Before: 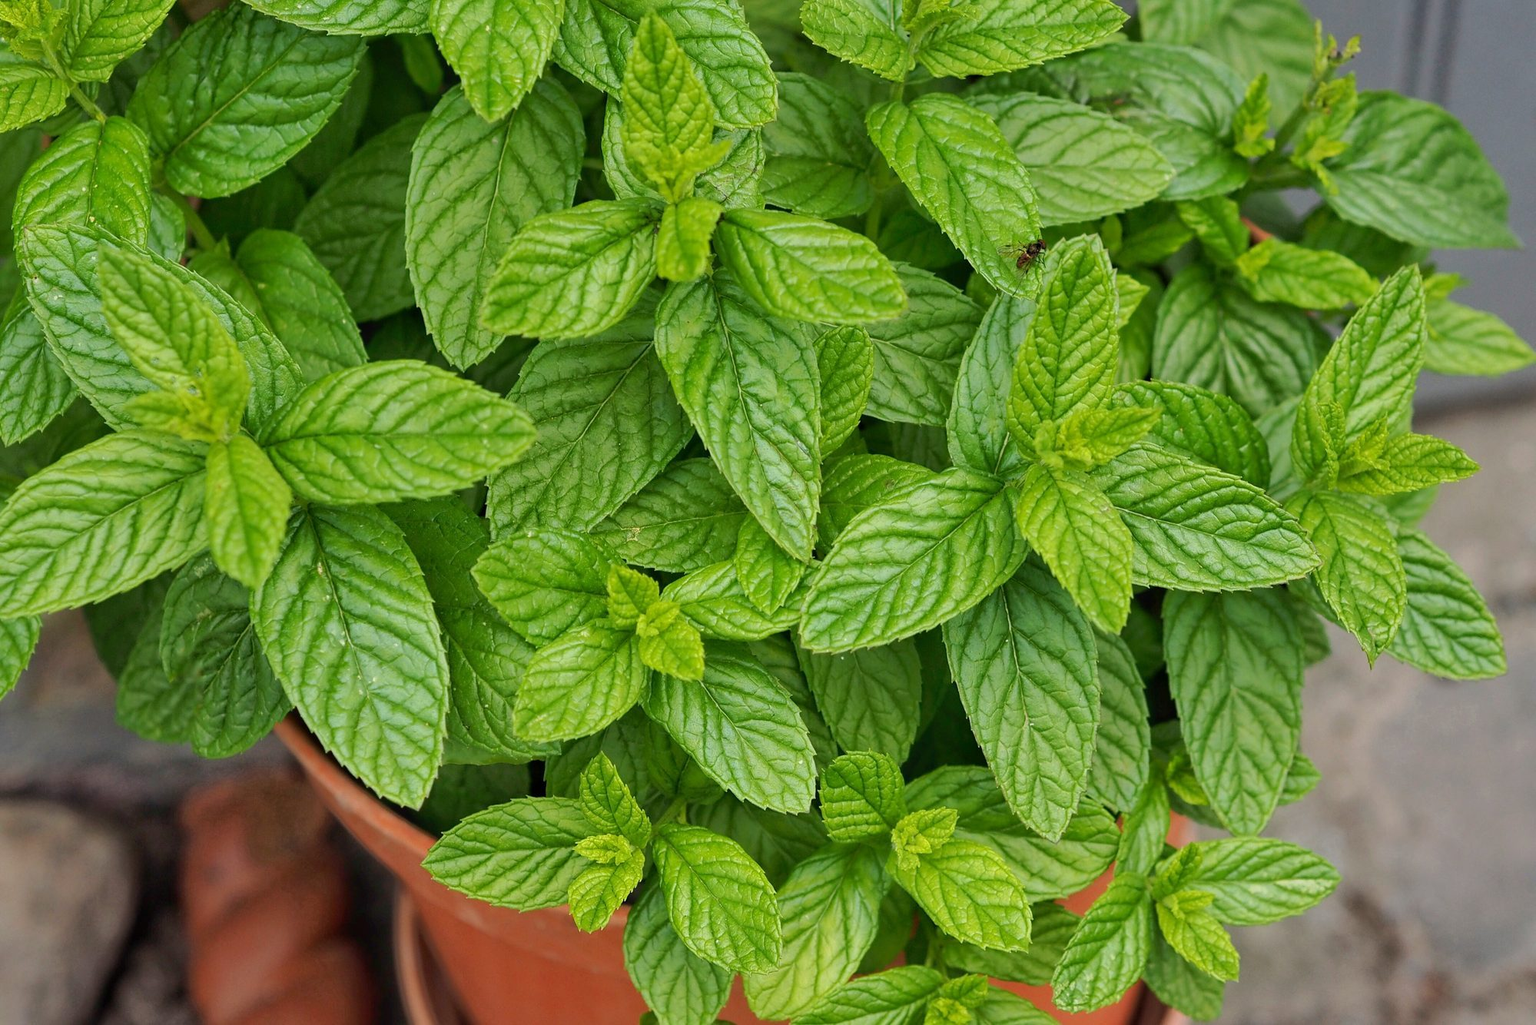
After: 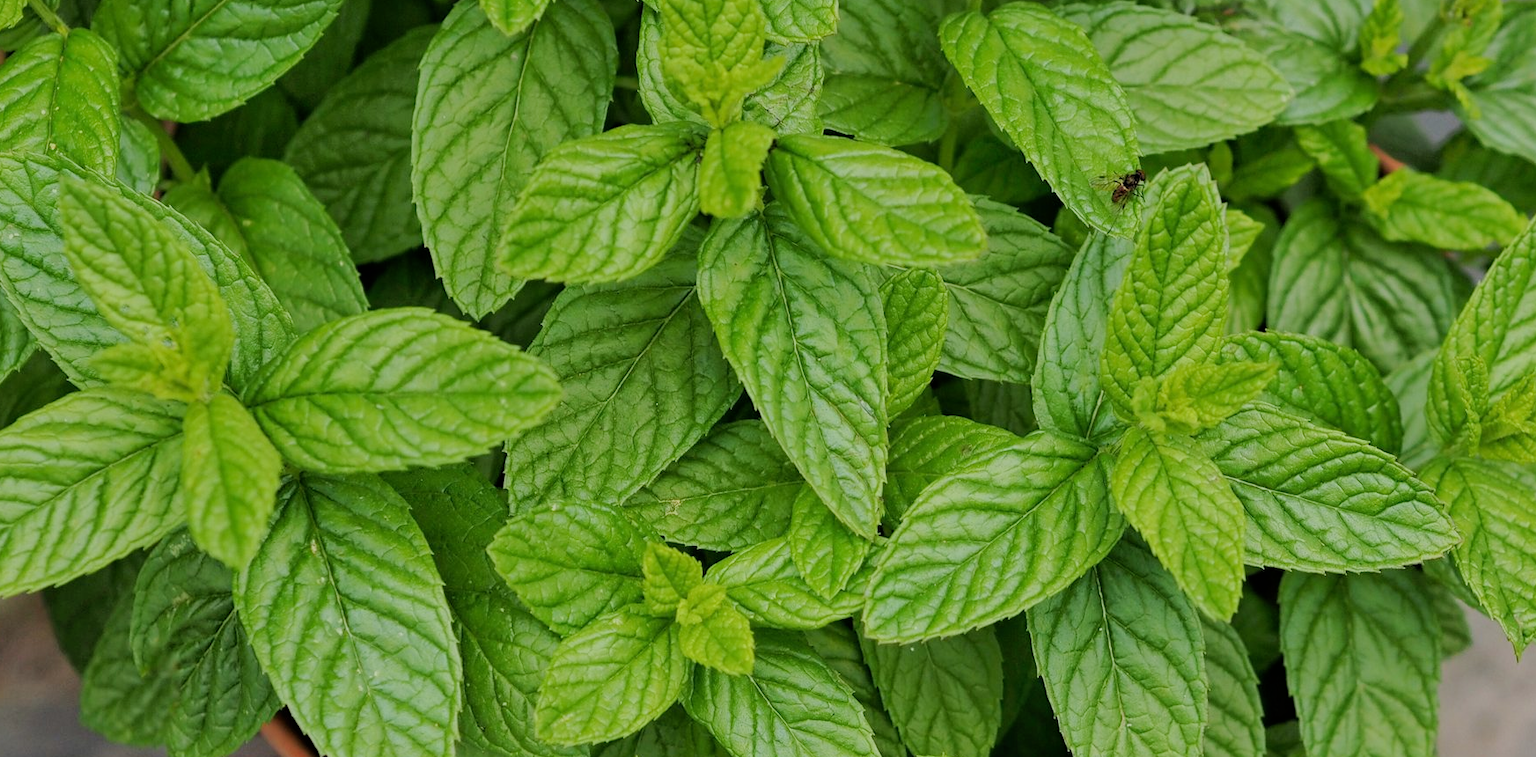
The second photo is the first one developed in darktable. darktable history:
crop: left 3.015%, top 8.969%, right 9.647%, bottom 26.457%
filmic rgb: black relative exposure -7.65 EV, white relative exposure 4.56 EV, hardness 3.61
